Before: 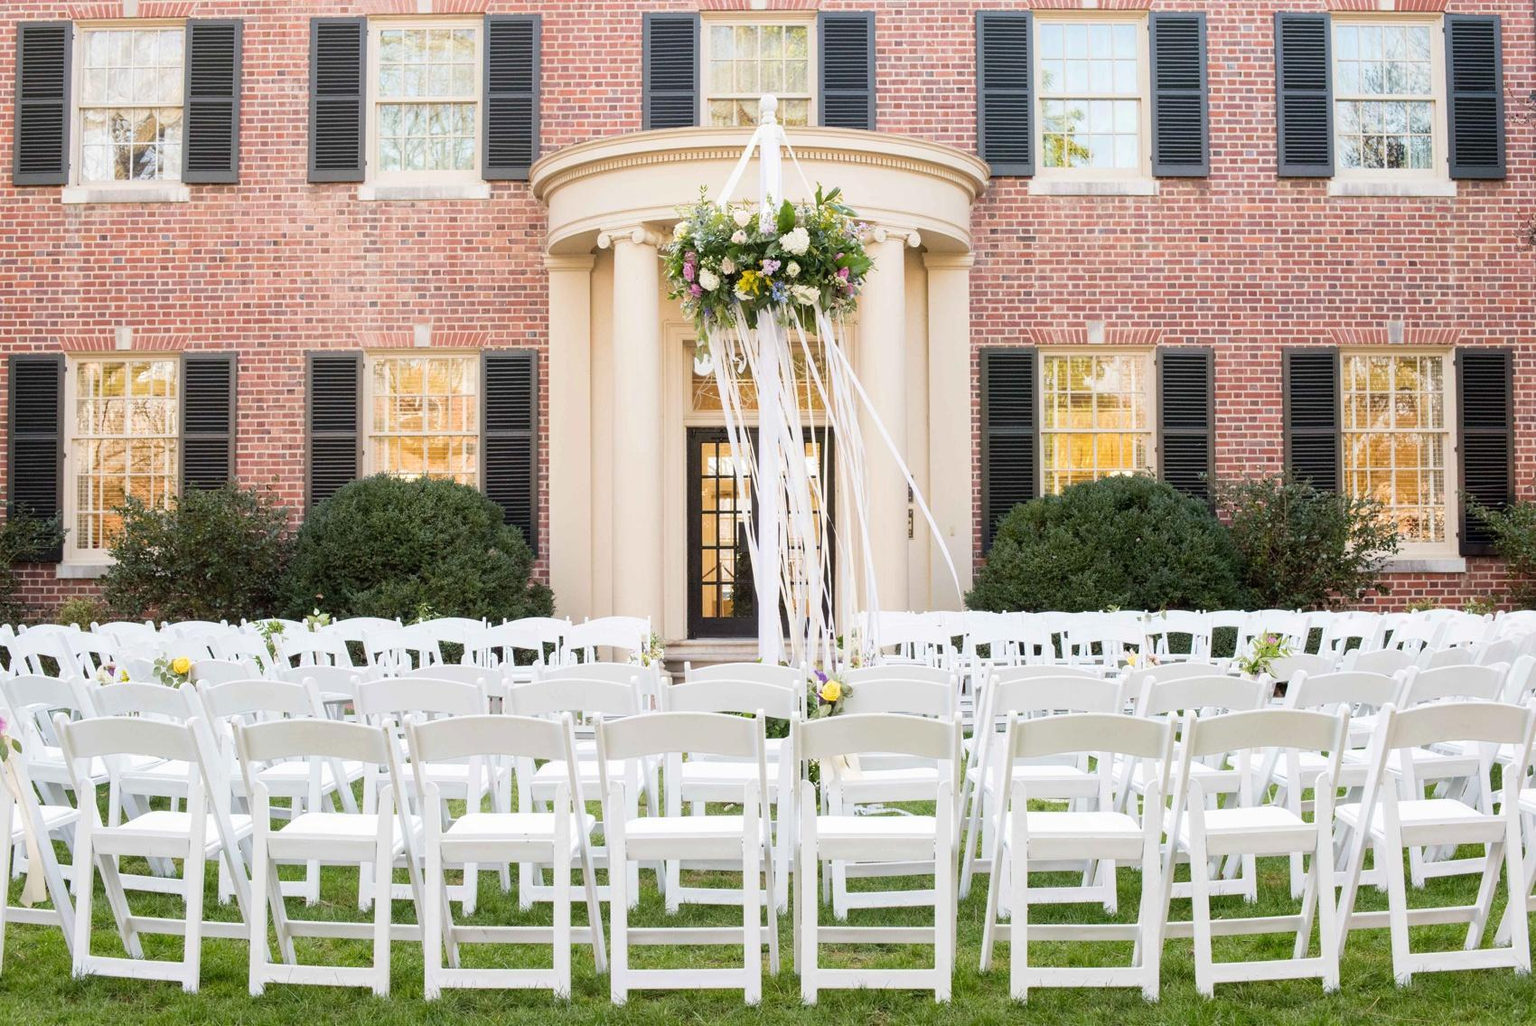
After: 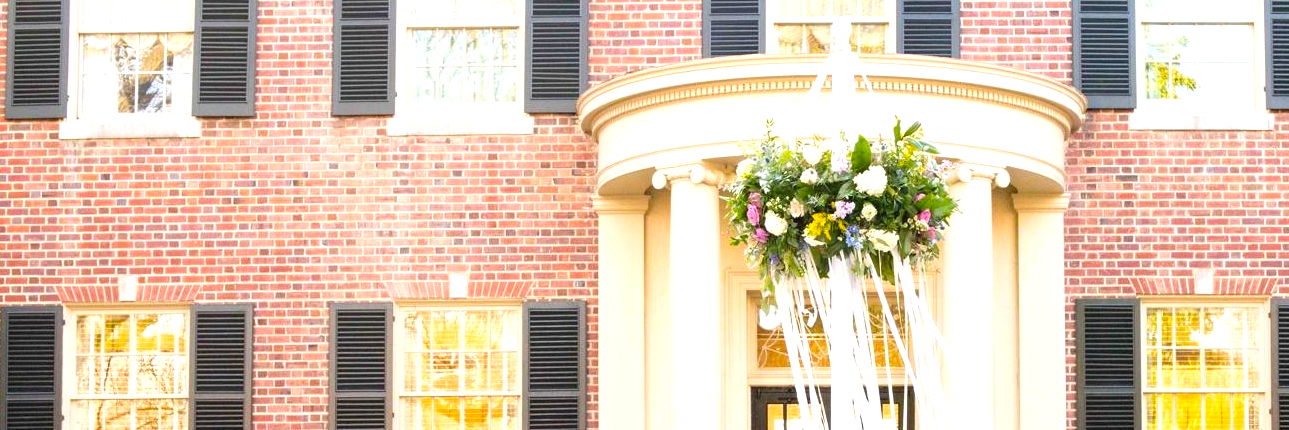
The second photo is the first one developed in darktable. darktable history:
crop: left 0.569%, top 7.63%, right 23.574%, bottom 54.406%
exposure: black level correction 0, exposure 0.7 EV, compensate exposure bias true, compensate highlight preservation false
color balance rgb: perceptual saturation grading › global saturation 29.752%
